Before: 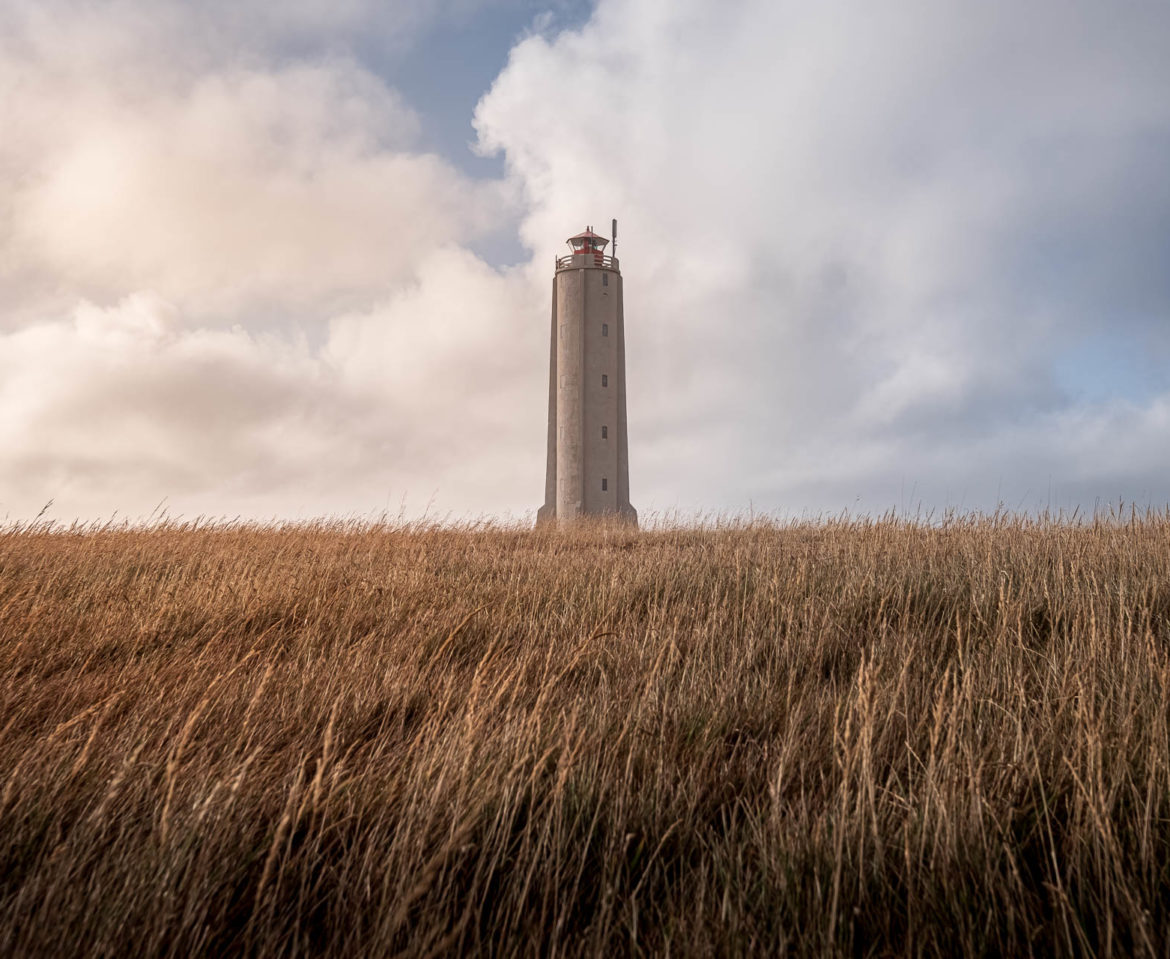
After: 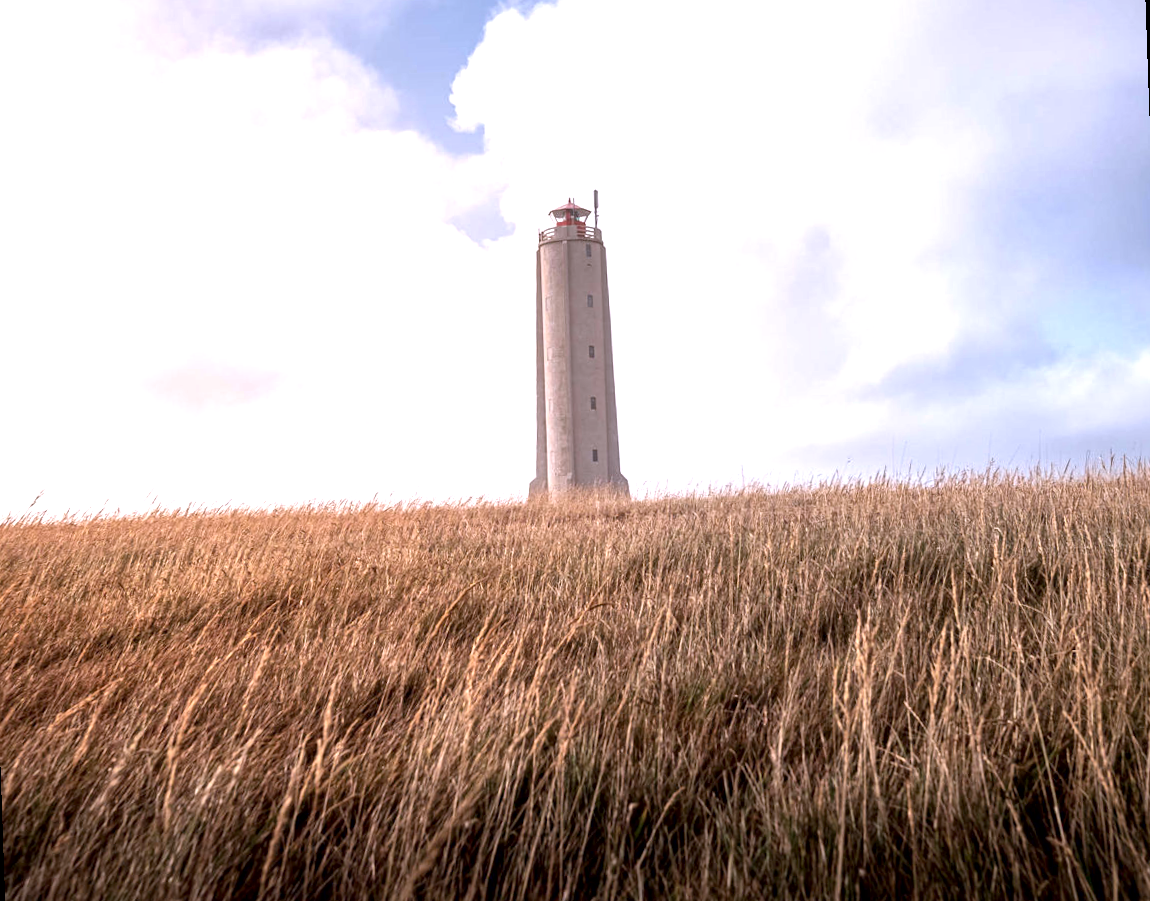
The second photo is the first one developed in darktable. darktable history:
white balance: red 1.004, blue 1.096
exposure: black level correction 0.001, exposure 0.955 EV, compensate exposure bias true, compensate highlight preservation false
rotate and perspective: rotation -2°, crop left 0.022, crop right 0.978, crop top 0.049, crop bottom 0.951
local contrast: mode bilateral grid, contrast 20, coarseness 50, detail 120%, midtone range 0.2
